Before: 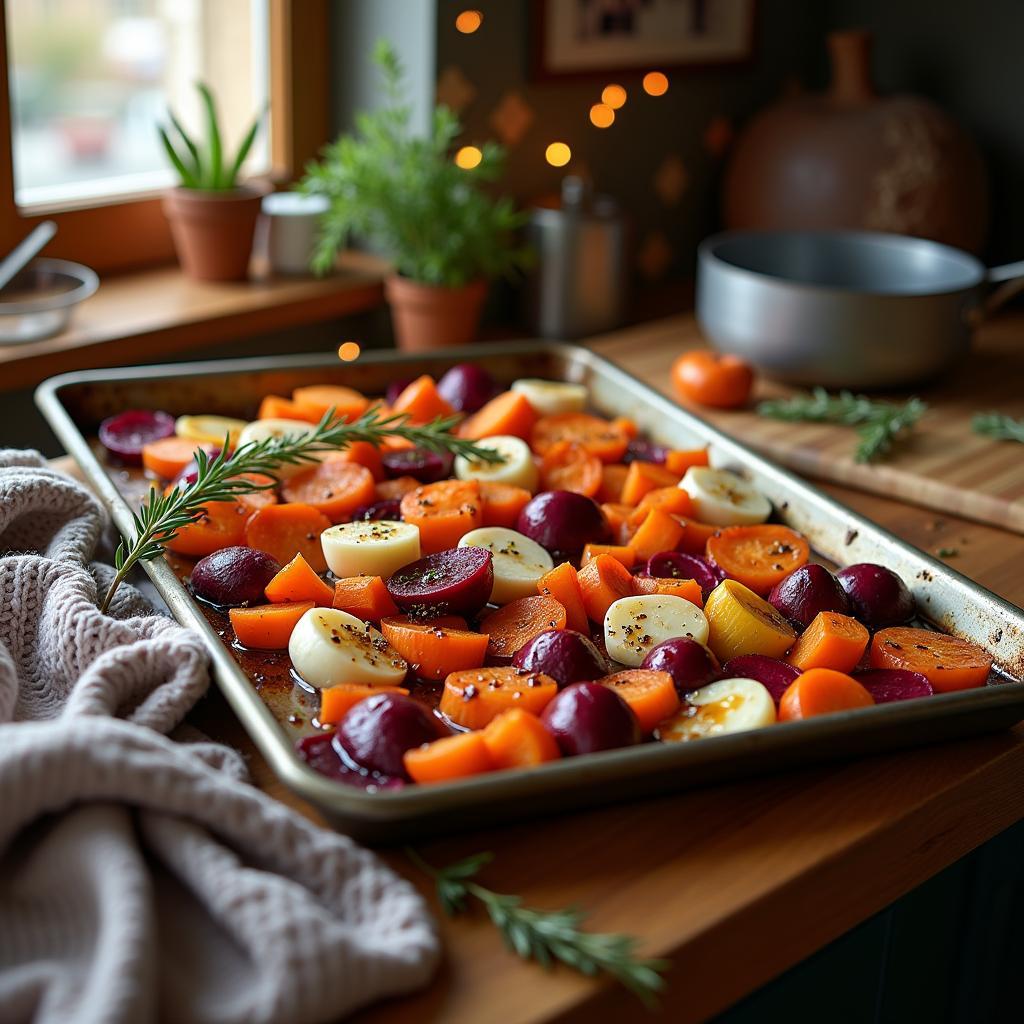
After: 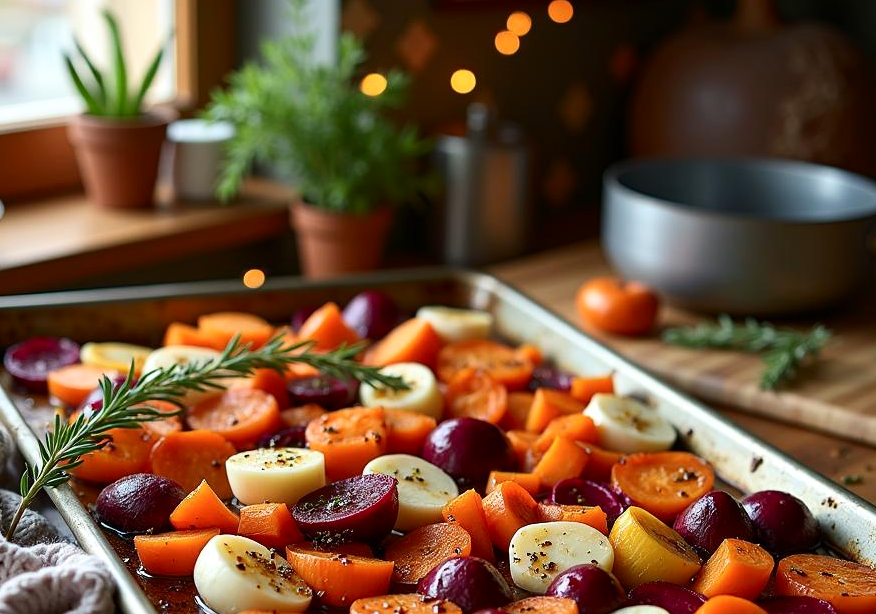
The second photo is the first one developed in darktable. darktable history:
exposure: exposure 0.026 EV, compensate exposure bias true, compensate highlight preservation false
tone equalizer: on, module defaults
contrast brightness saturation: contrast 0.141
crop and rotate: left 9.36%, top 7.205%, right 5.021%, bottom 32.778%
